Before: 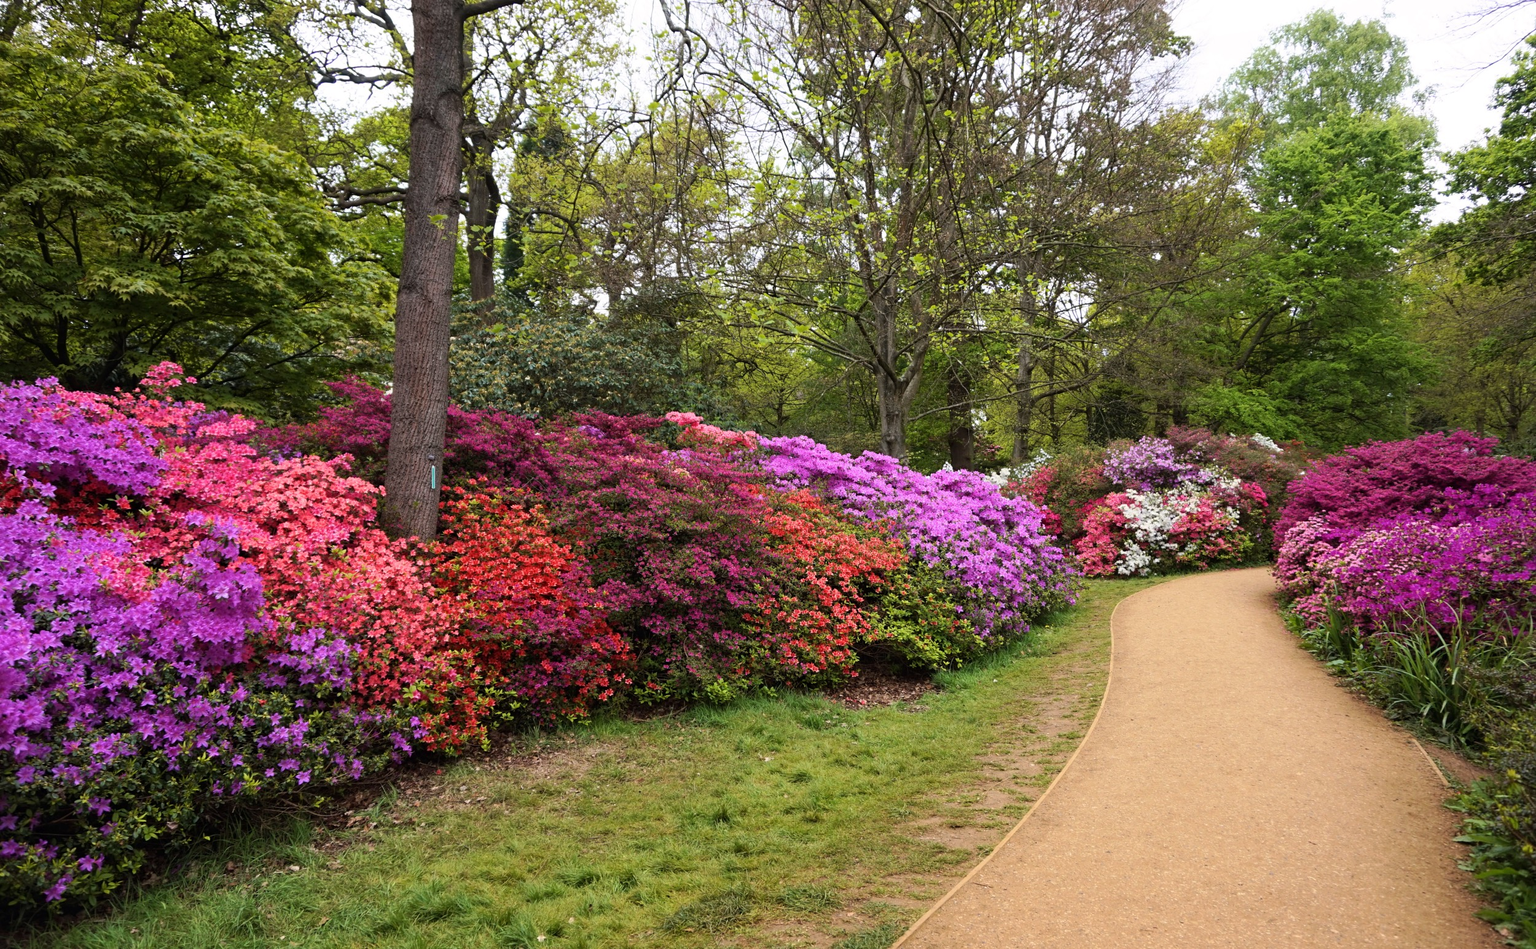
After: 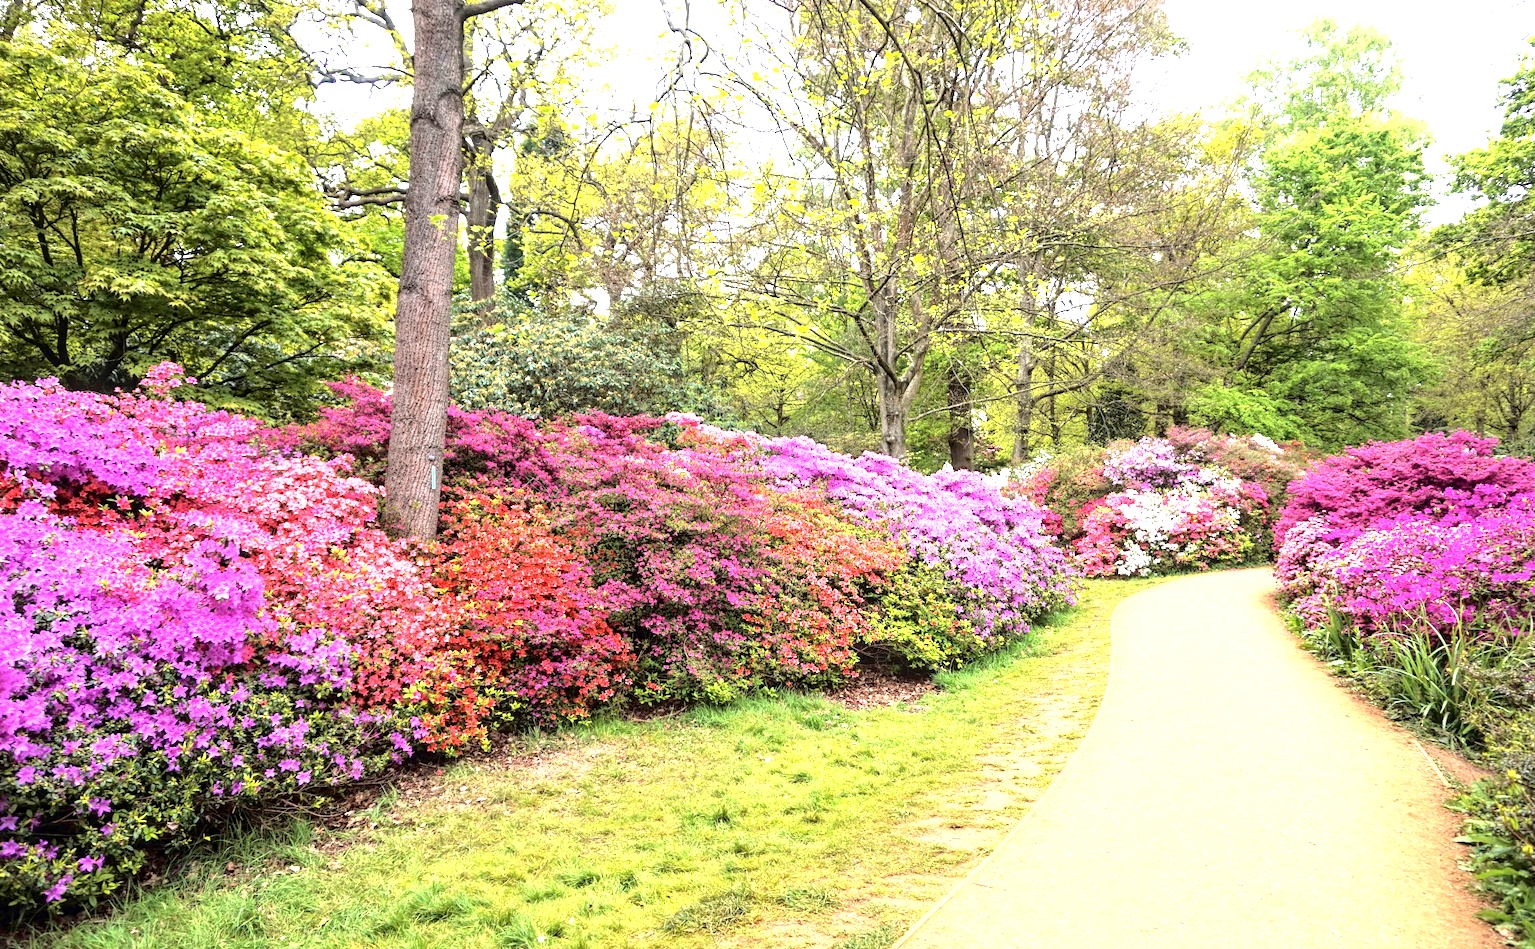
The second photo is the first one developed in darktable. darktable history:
exposure: black level correction 0.001, exposure 1.827 EV, compensate highlight preservation false
tone curve: curves: ch0 [(0, 0) (0.003, 0.001) (0.011, 0.004) (0.025, 0.013) (0.044, 0.022) (0.069, 0.035) (0.1, 0.053) (0.136, 0.088) (0.177, 0.149) (0.224, 0.213) (0.277, 0.293) (0.335, 0.381) (0.399, 0.463) (0.468, 0.546) (0.543, 0.616) (0.623, 0.693) (0.709, 0.766) (0.801, 0.843) (0.898, 0.921) (1, 1)], color space Lab, independent channels, preserve colors none
local contrast: on, module defaults
